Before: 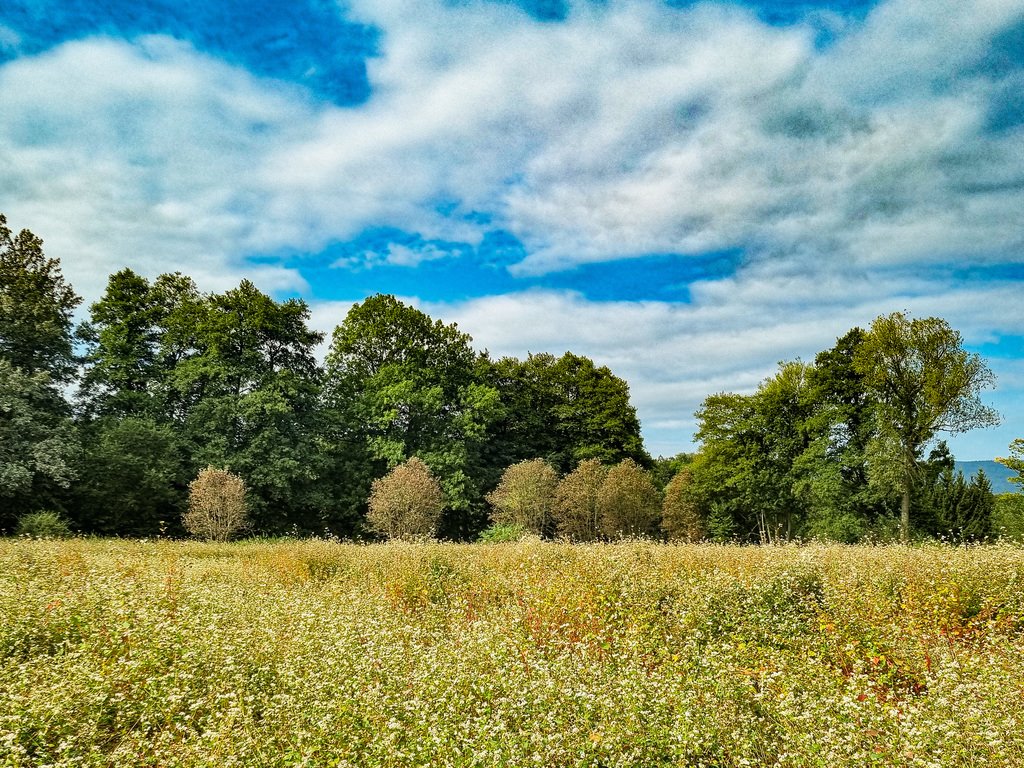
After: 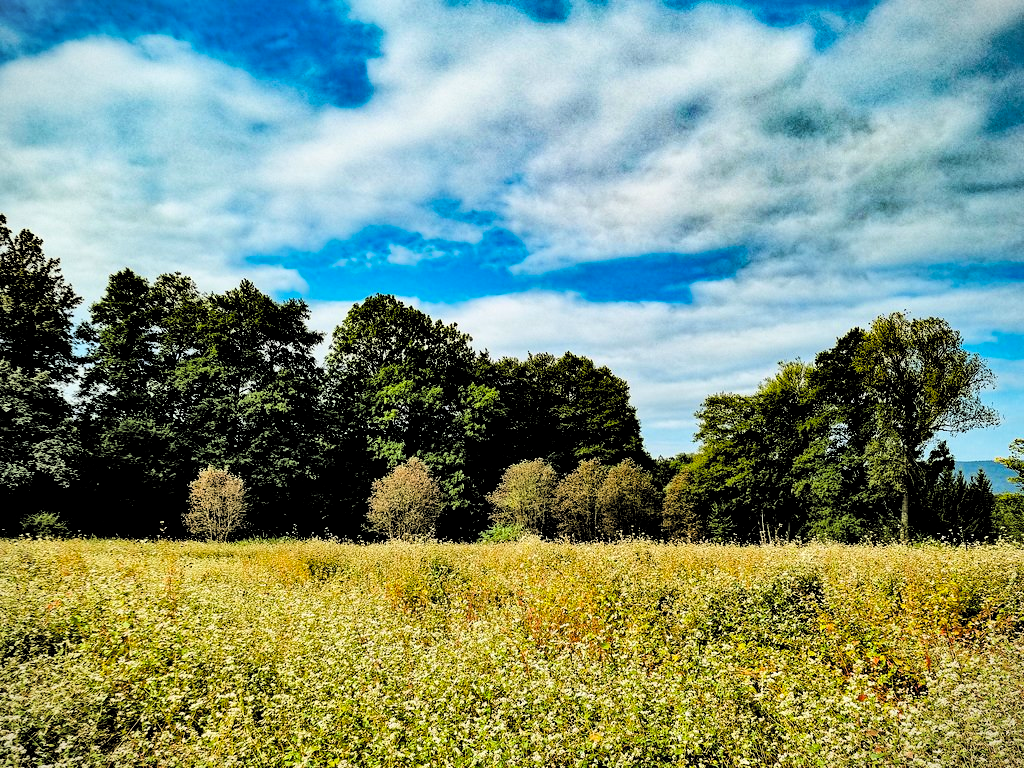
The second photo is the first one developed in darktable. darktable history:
shadows and highlights: shadows 58.34, soften with gaussian
filmic rgb: middle gray luminance 13.51%, black relative exposure -2.1 EV, white relative exposure 3.11 EV, target black luminance 0%, hardness 1.79, latitude 58.66%, contrast 1.727, highlights saturation mix 3.93%, shadows ↔ highlights balance -37.28%, color science v4 (2020)
vignetting: fall-off start 99.93%, fall-off radius 71.24%, width/height ratio 1.171, unbound false
